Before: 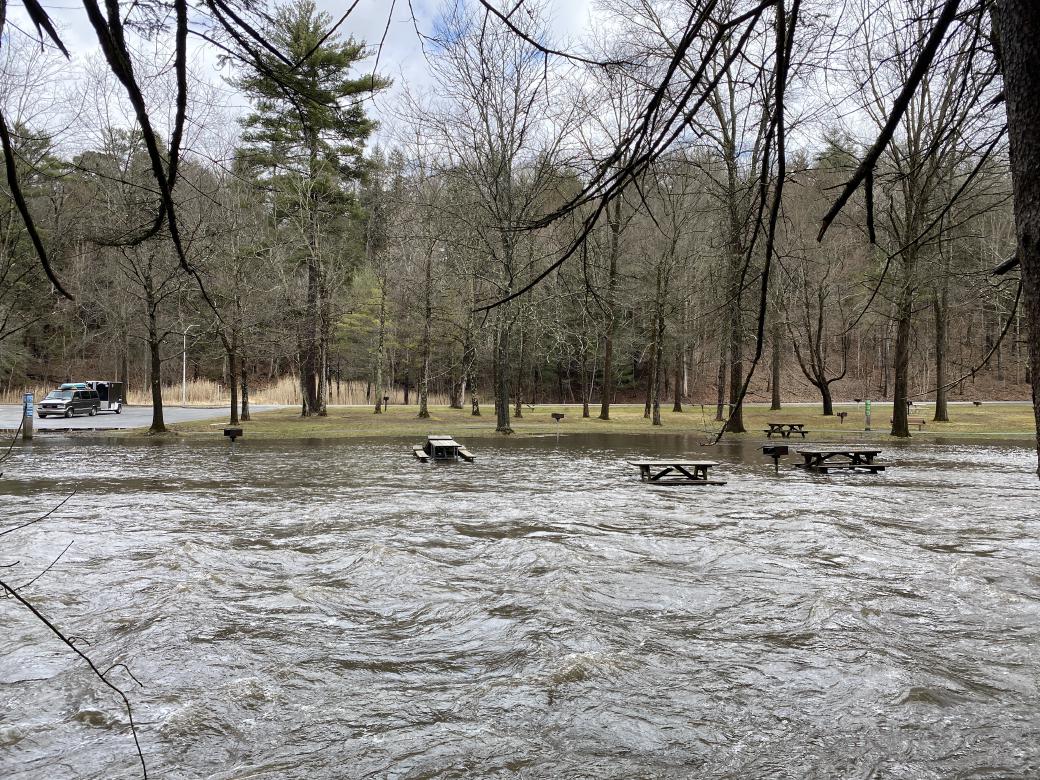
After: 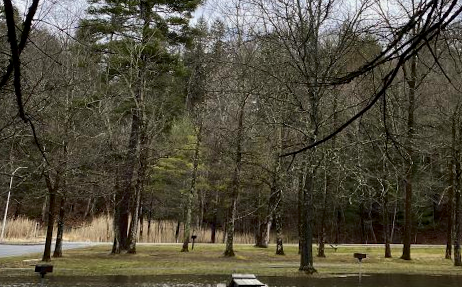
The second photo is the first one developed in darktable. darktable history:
exposure: black level correction 0.001, exposure -0.125 EV, compensate exposure bias true, compensate highlight preservation false
contrast brightness saturation: contrast 0.12, brightness -0.12, saturation 0.2
crop: left 10.121%, top 10.631%, right 36.218%, bottom 51.526%
rotate and perspective: rotation 0.72°, lens shift (vertical) -0.352, lens shift (horizontal) -0.051, crop left 0.152, crop right 0.859, crop top 0.019, crop bottom 0.964
